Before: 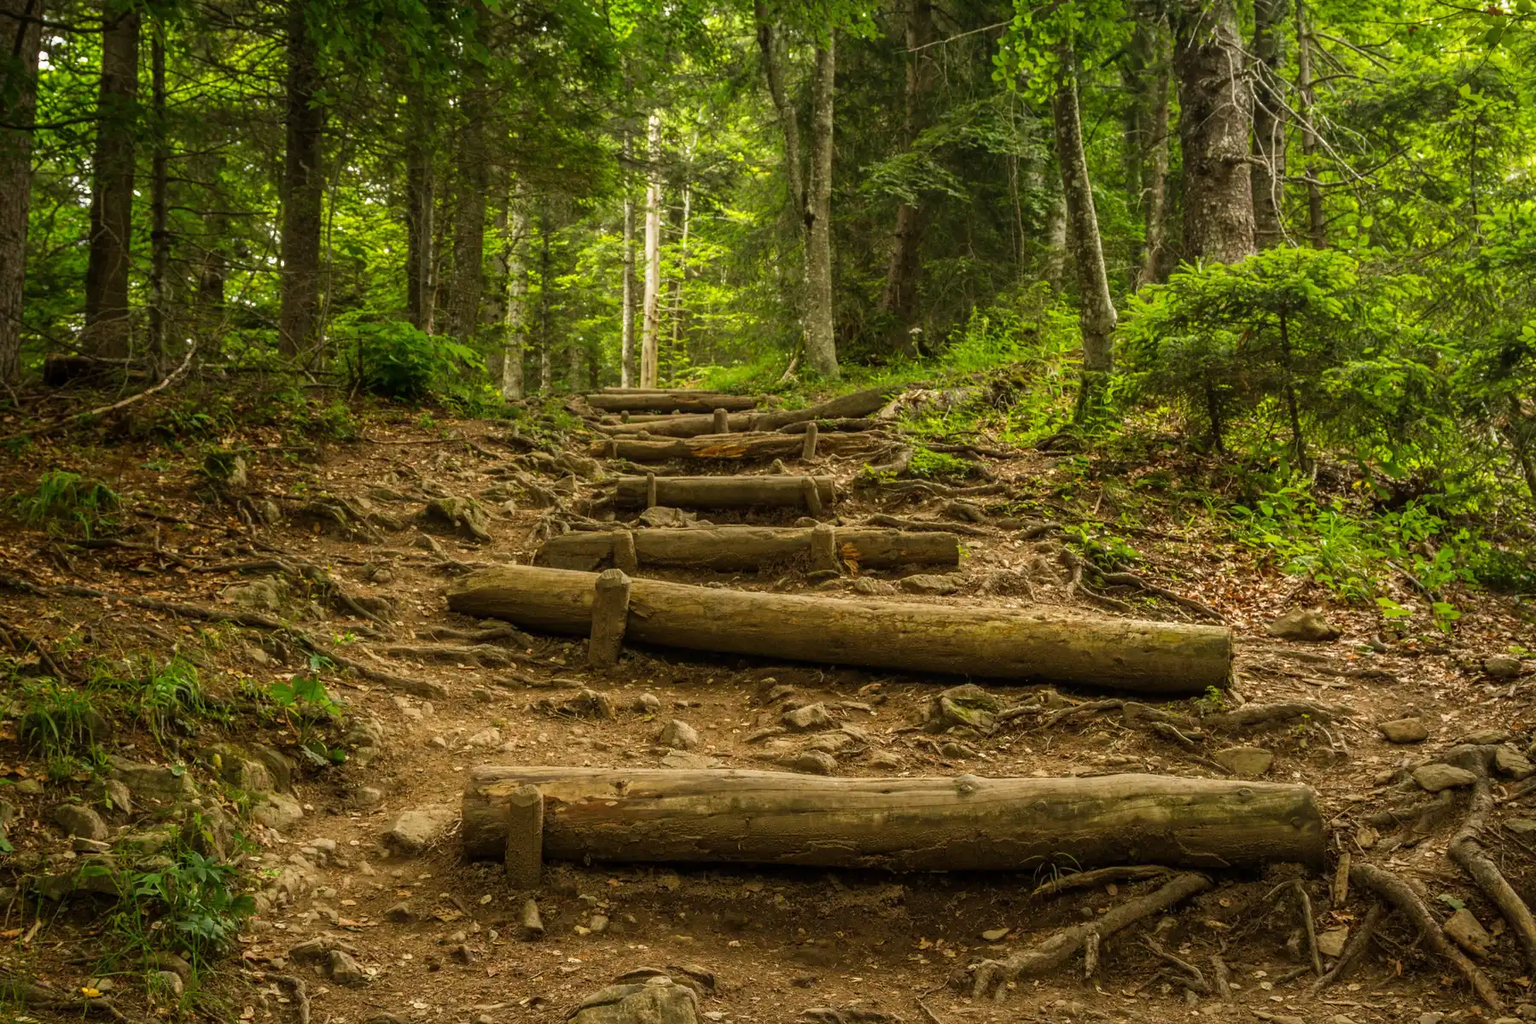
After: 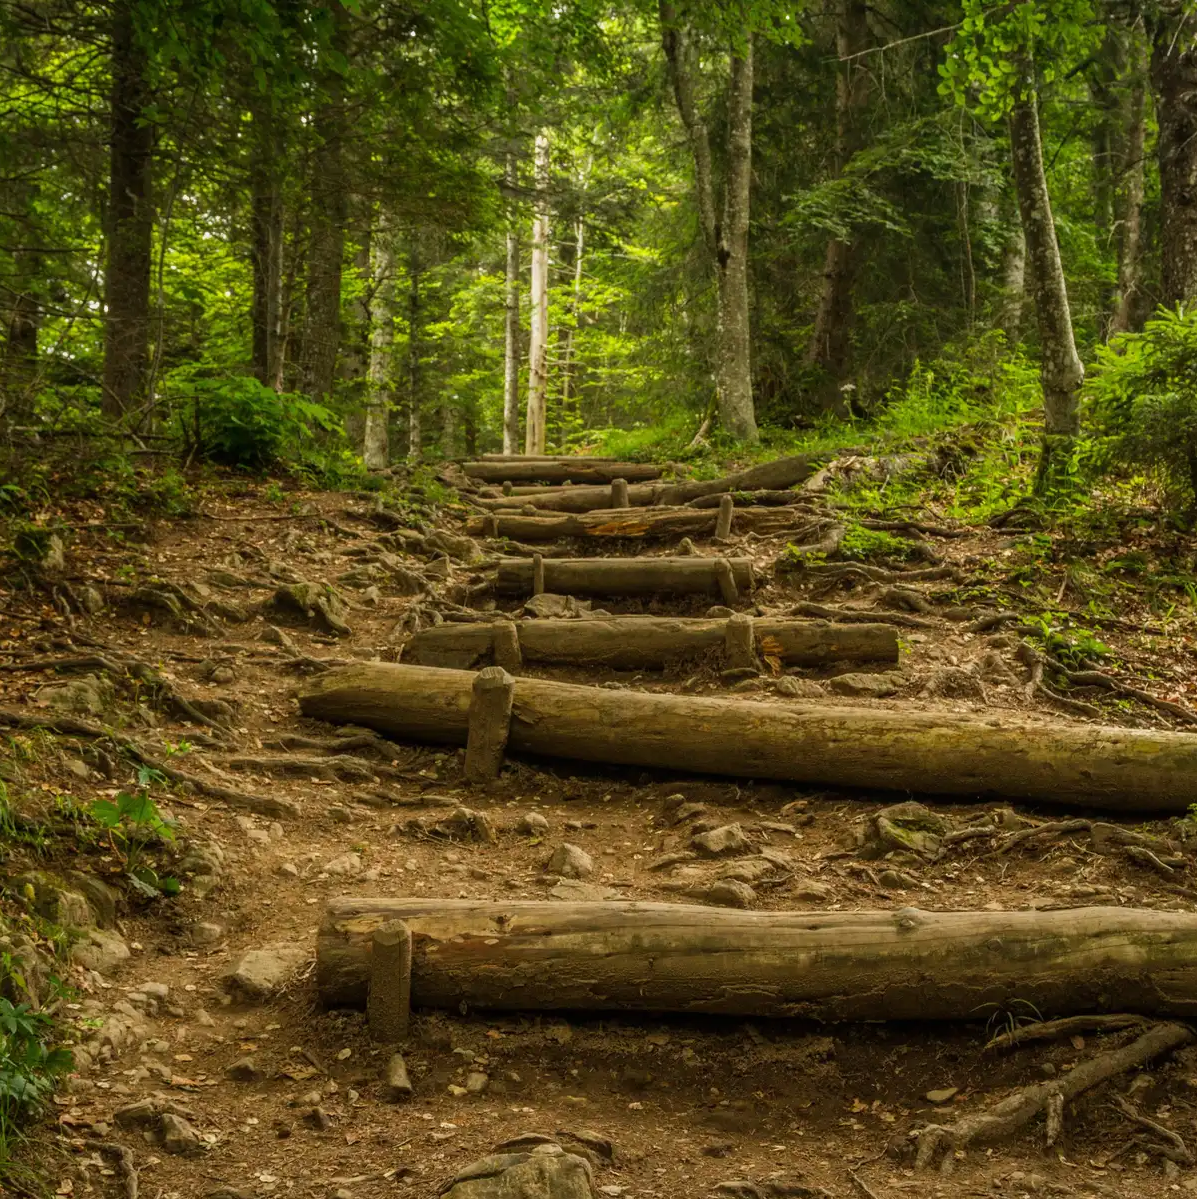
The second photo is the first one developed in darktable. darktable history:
exposure: exposure -0.155 EV, compensate exposure bias true, compensate highlight preservation false
crop and rotate: left 12.539%, right 20.929%
